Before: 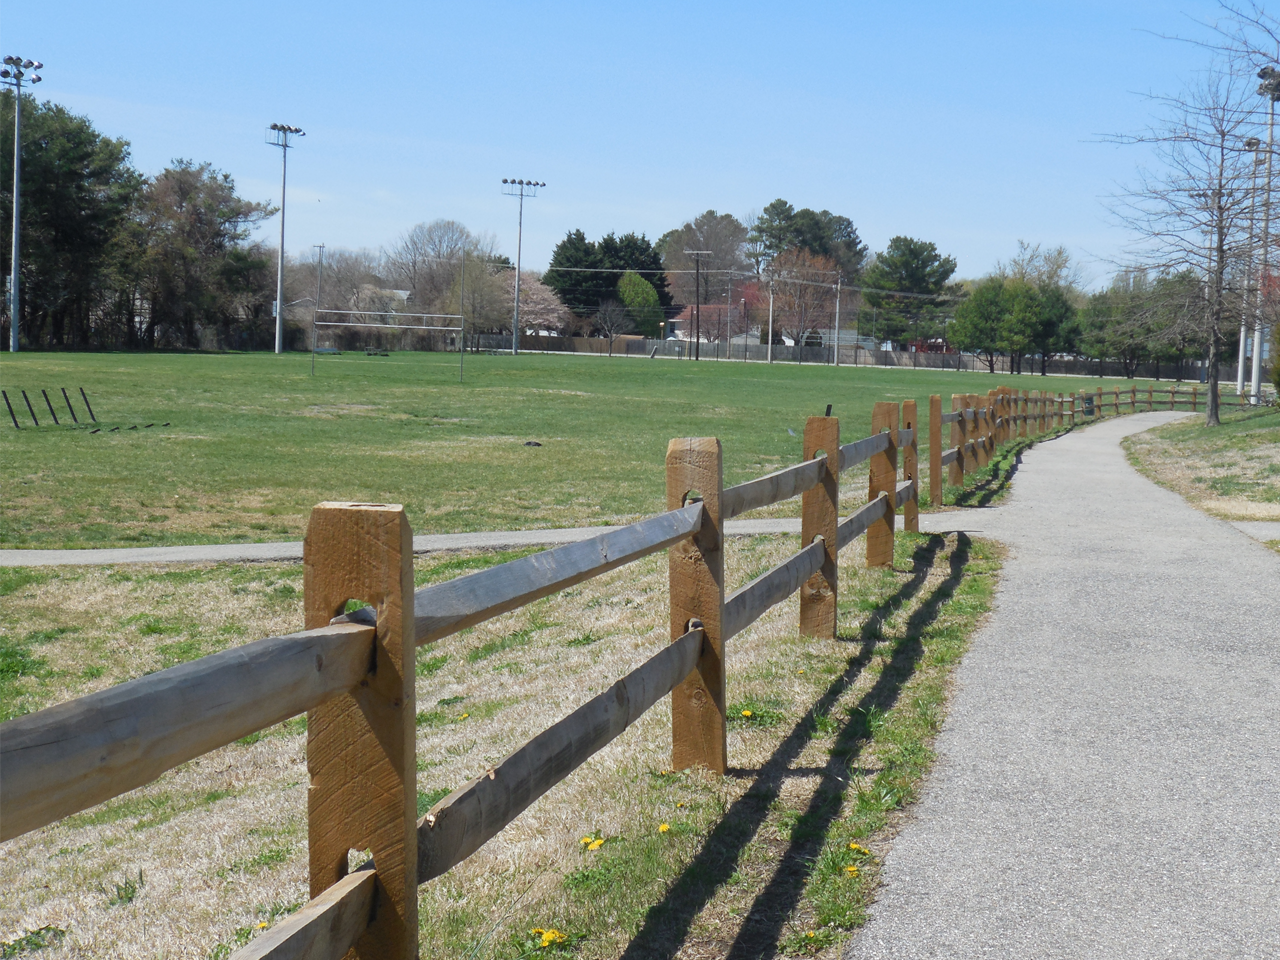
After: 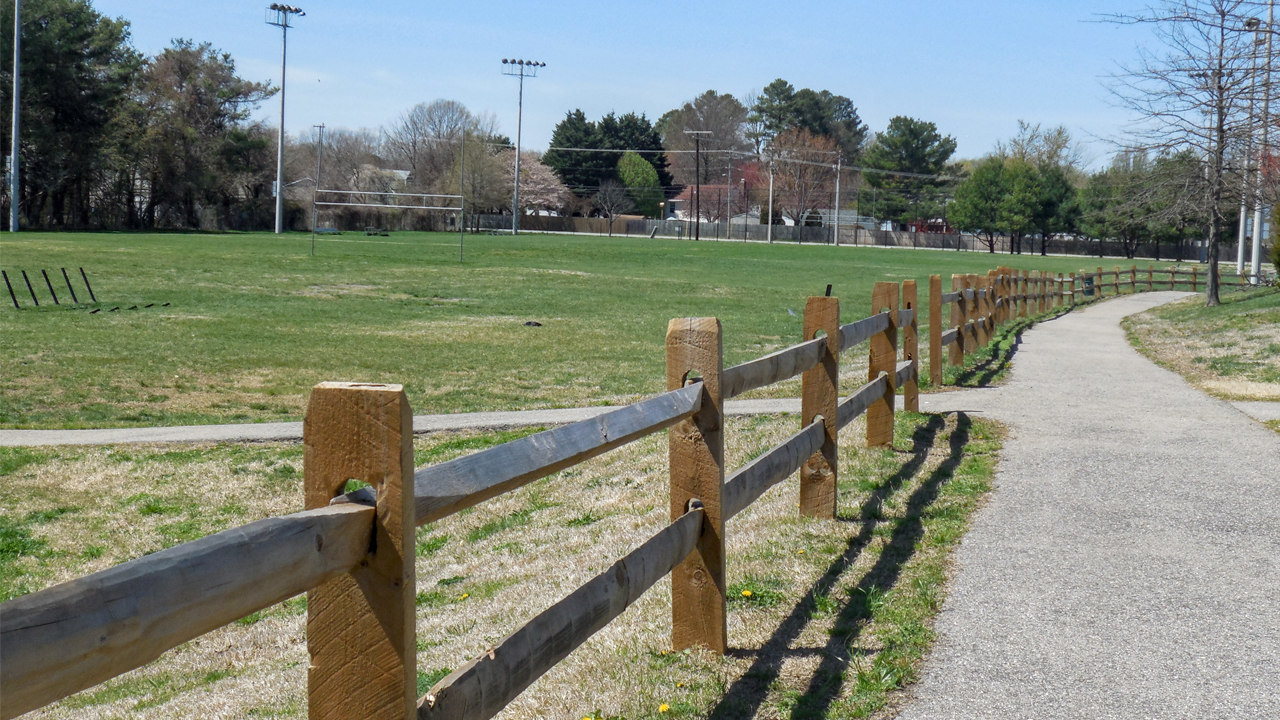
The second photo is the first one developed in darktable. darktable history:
crop and rotate: top 12.5%, bottom 12.5%
haze removal: adaptive false
local contrast: on, module defaults
